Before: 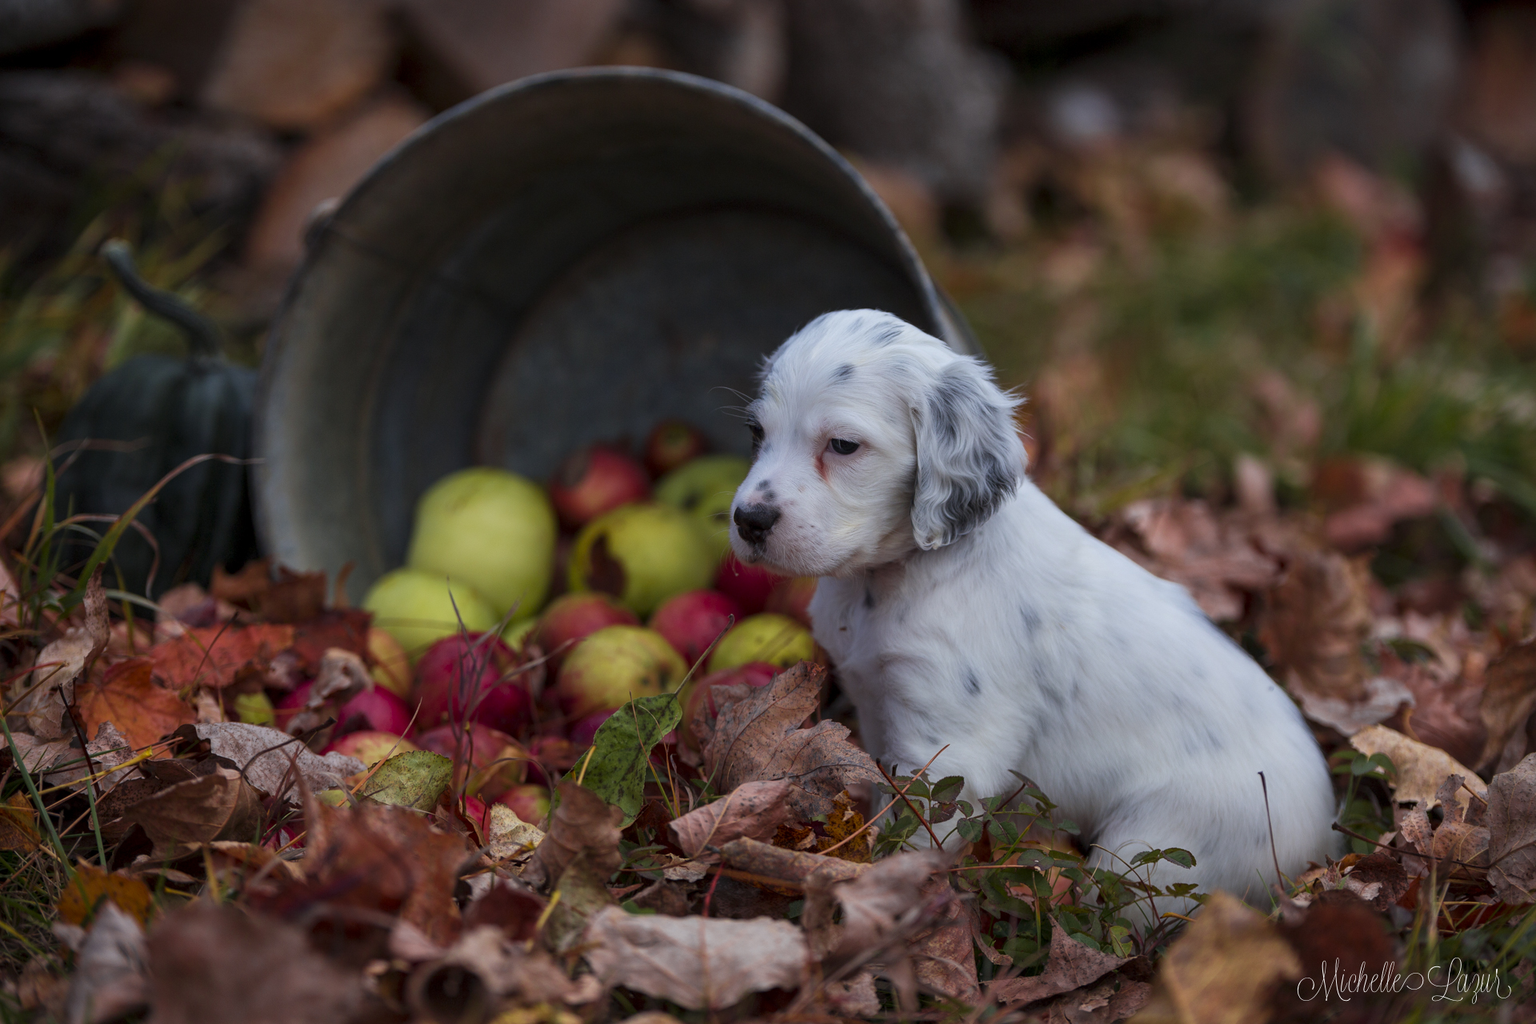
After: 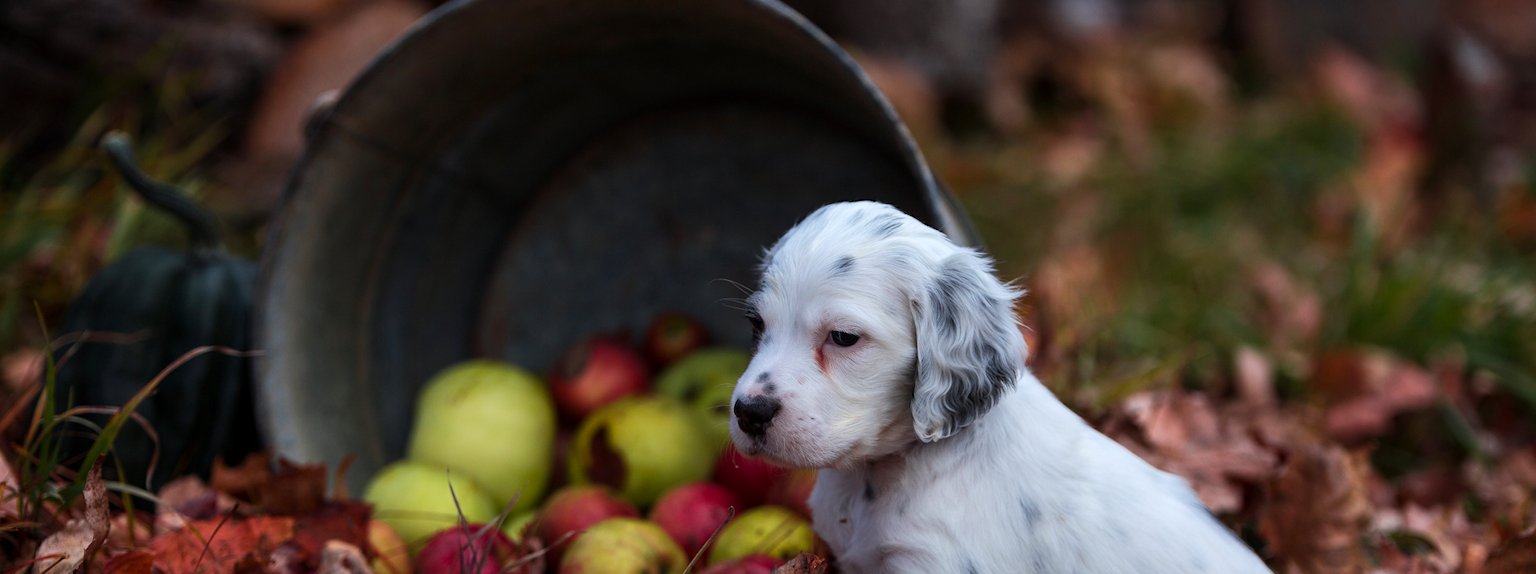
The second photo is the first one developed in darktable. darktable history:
crop and rotate: top 10.605%, bottom 33.274%
tone equalizer: -8 EV -0.417 EV, -7 EV -0.389 EV, -6 EV -0.333 EV, -5 EV -0.222 EV, -3 EV 0.222 EV, -2 EV 0.333 EV, -1 EV 0.389 EV, +0 EV 0.417 EV, edges refinement/feathering 500, mask exposure compensation -1.57 EV, preserve details no
